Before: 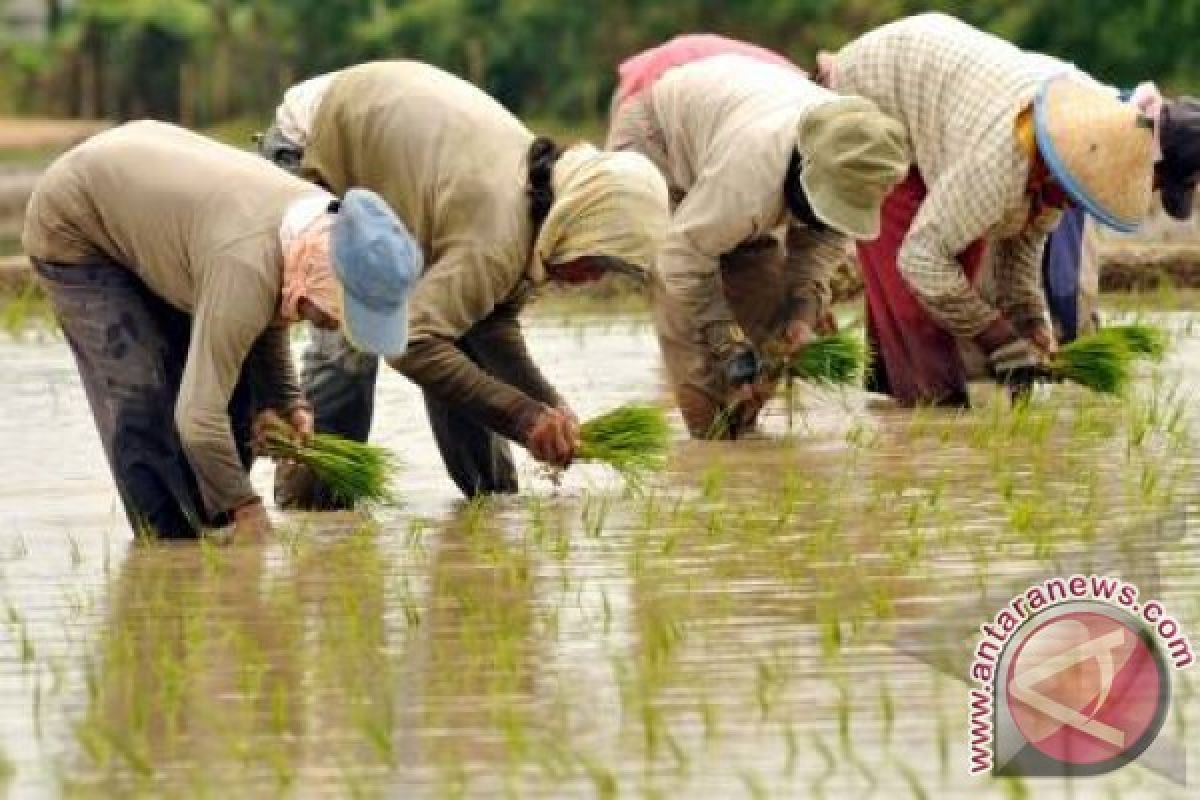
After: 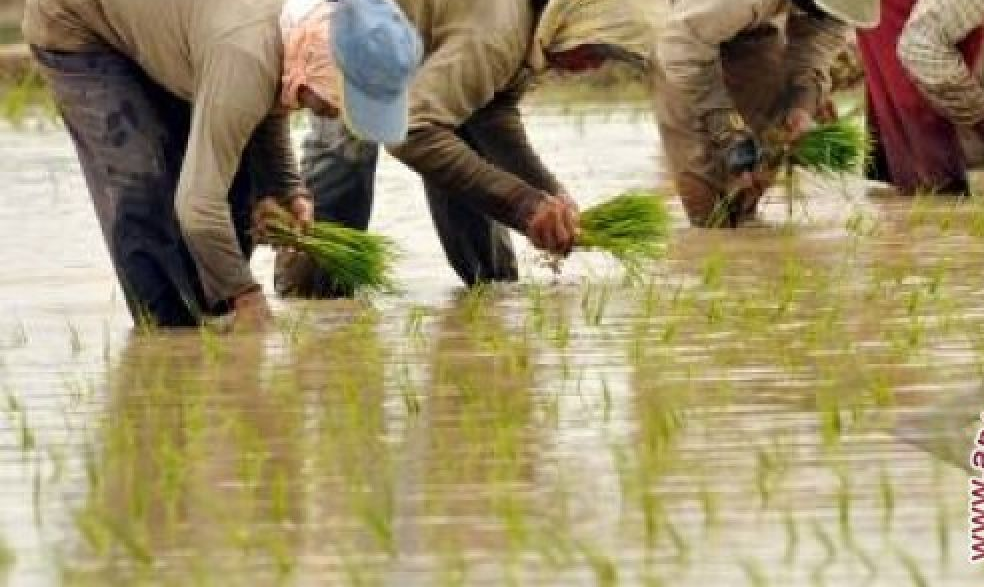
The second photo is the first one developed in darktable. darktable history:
crop: top 26.531%, right 17.959%
exposure: compensate highlight preservation false
